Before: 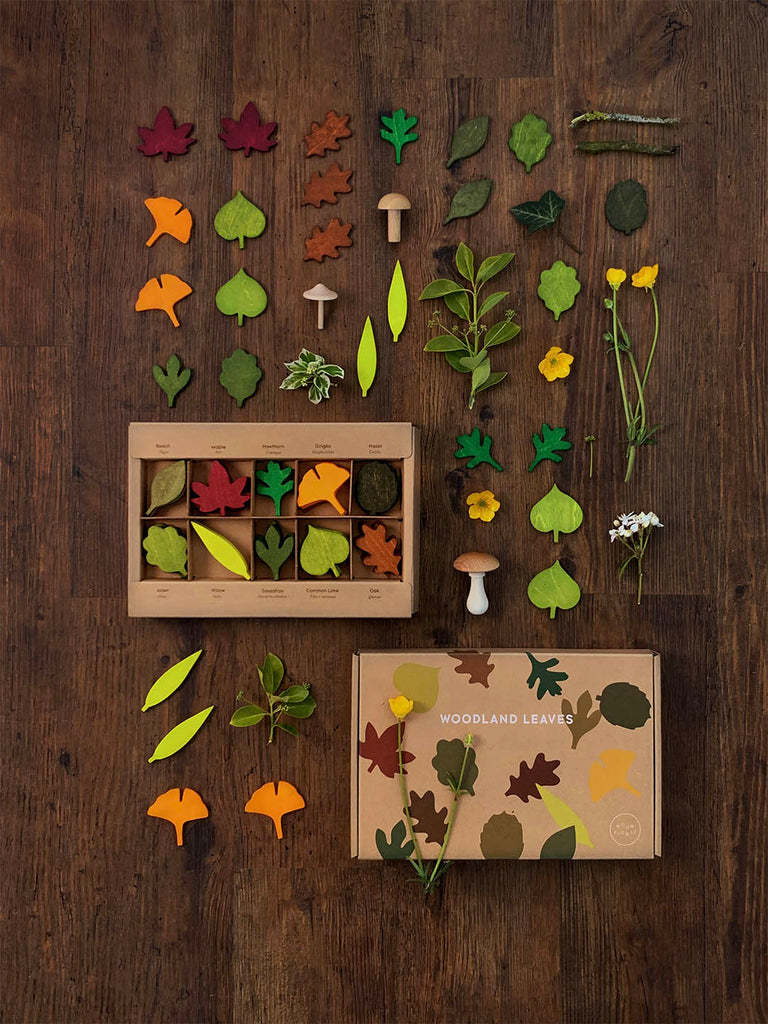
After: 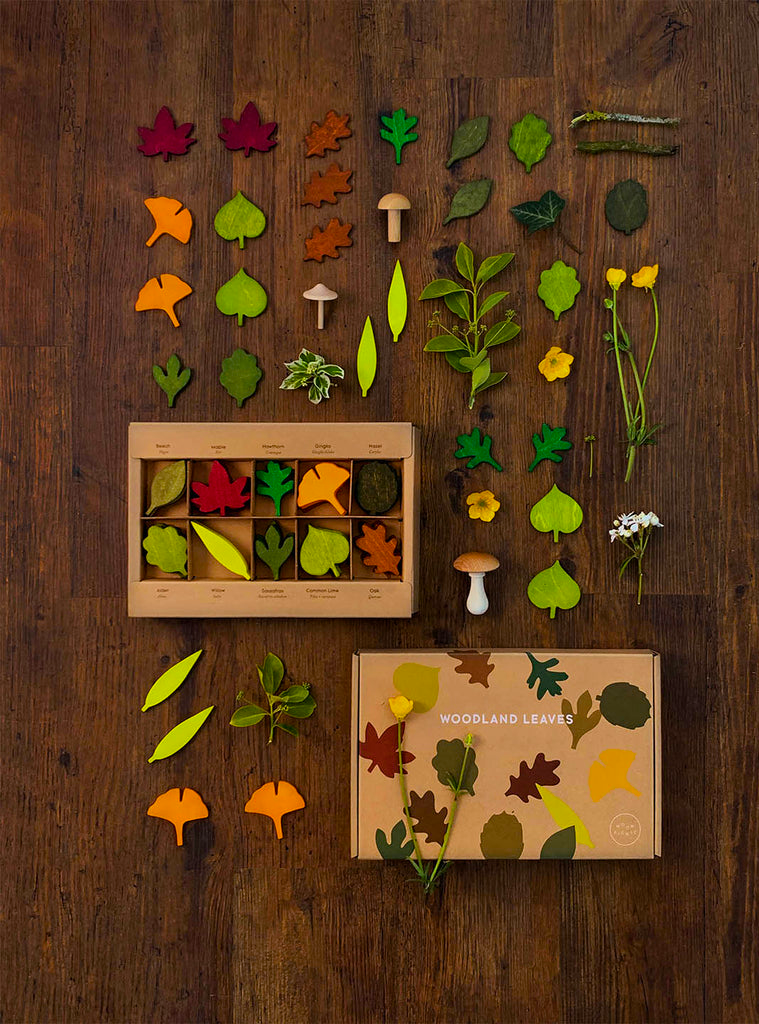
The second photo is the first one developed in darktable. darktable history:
color balance rgb: perceptual saturation grading › global saturation 29.478%, global vibrance 15.302%
